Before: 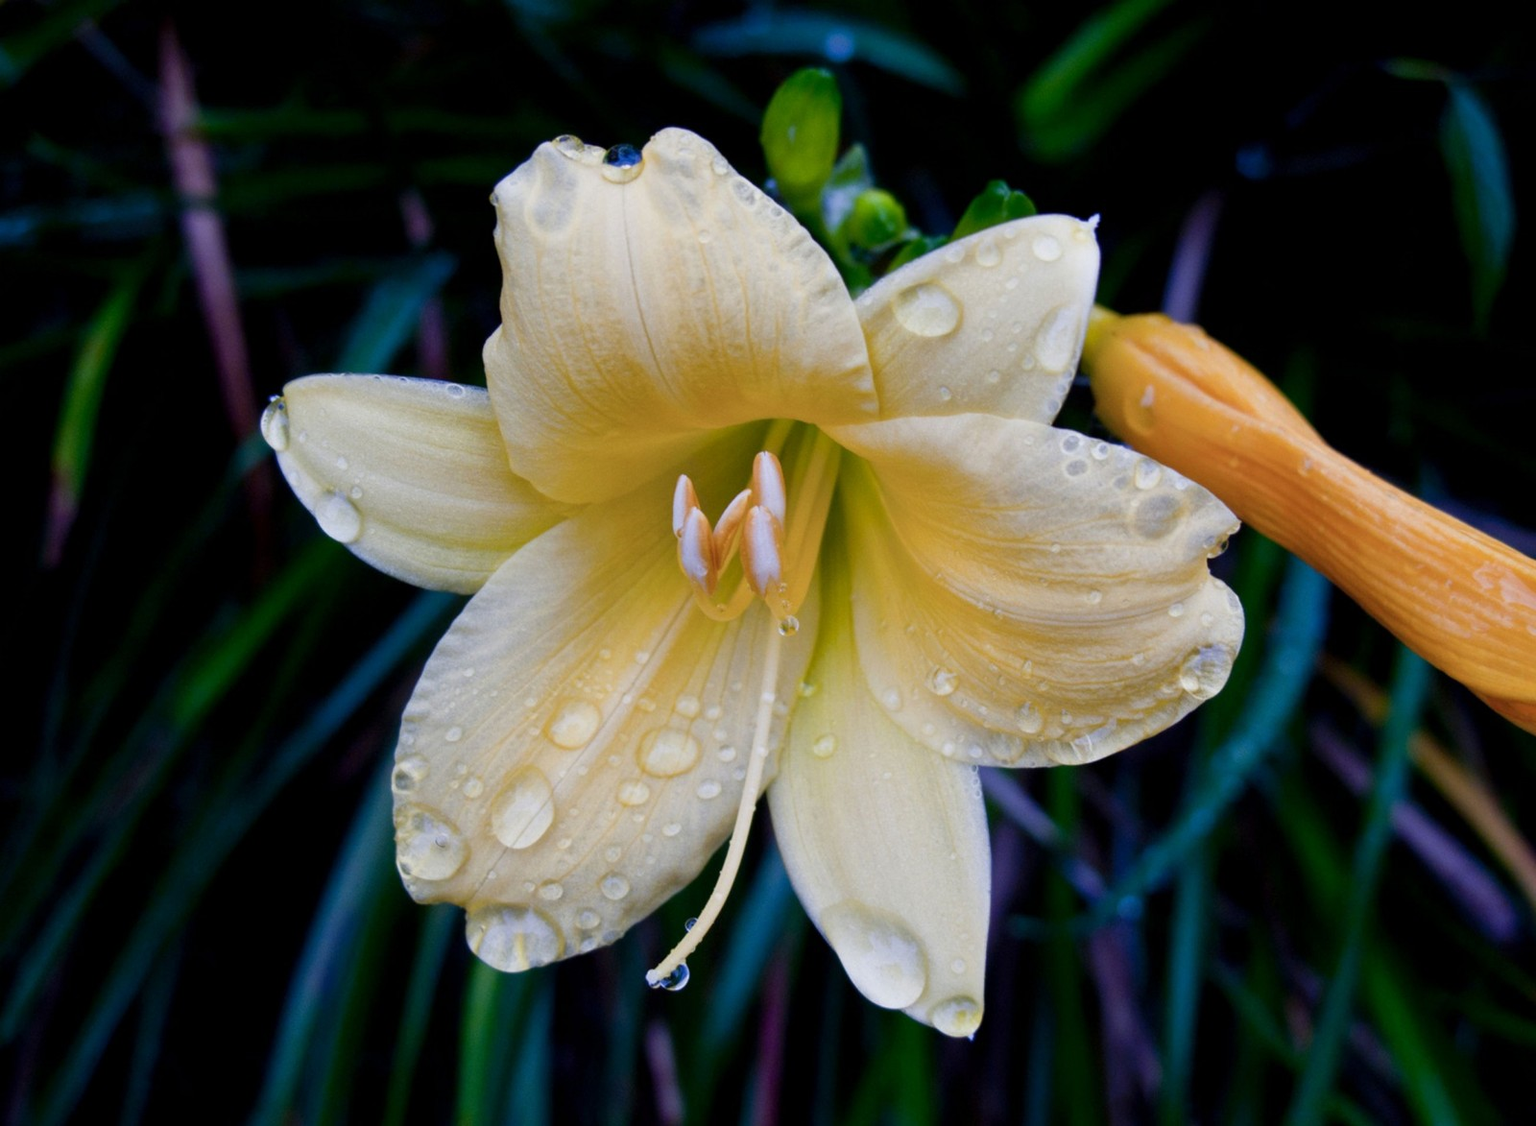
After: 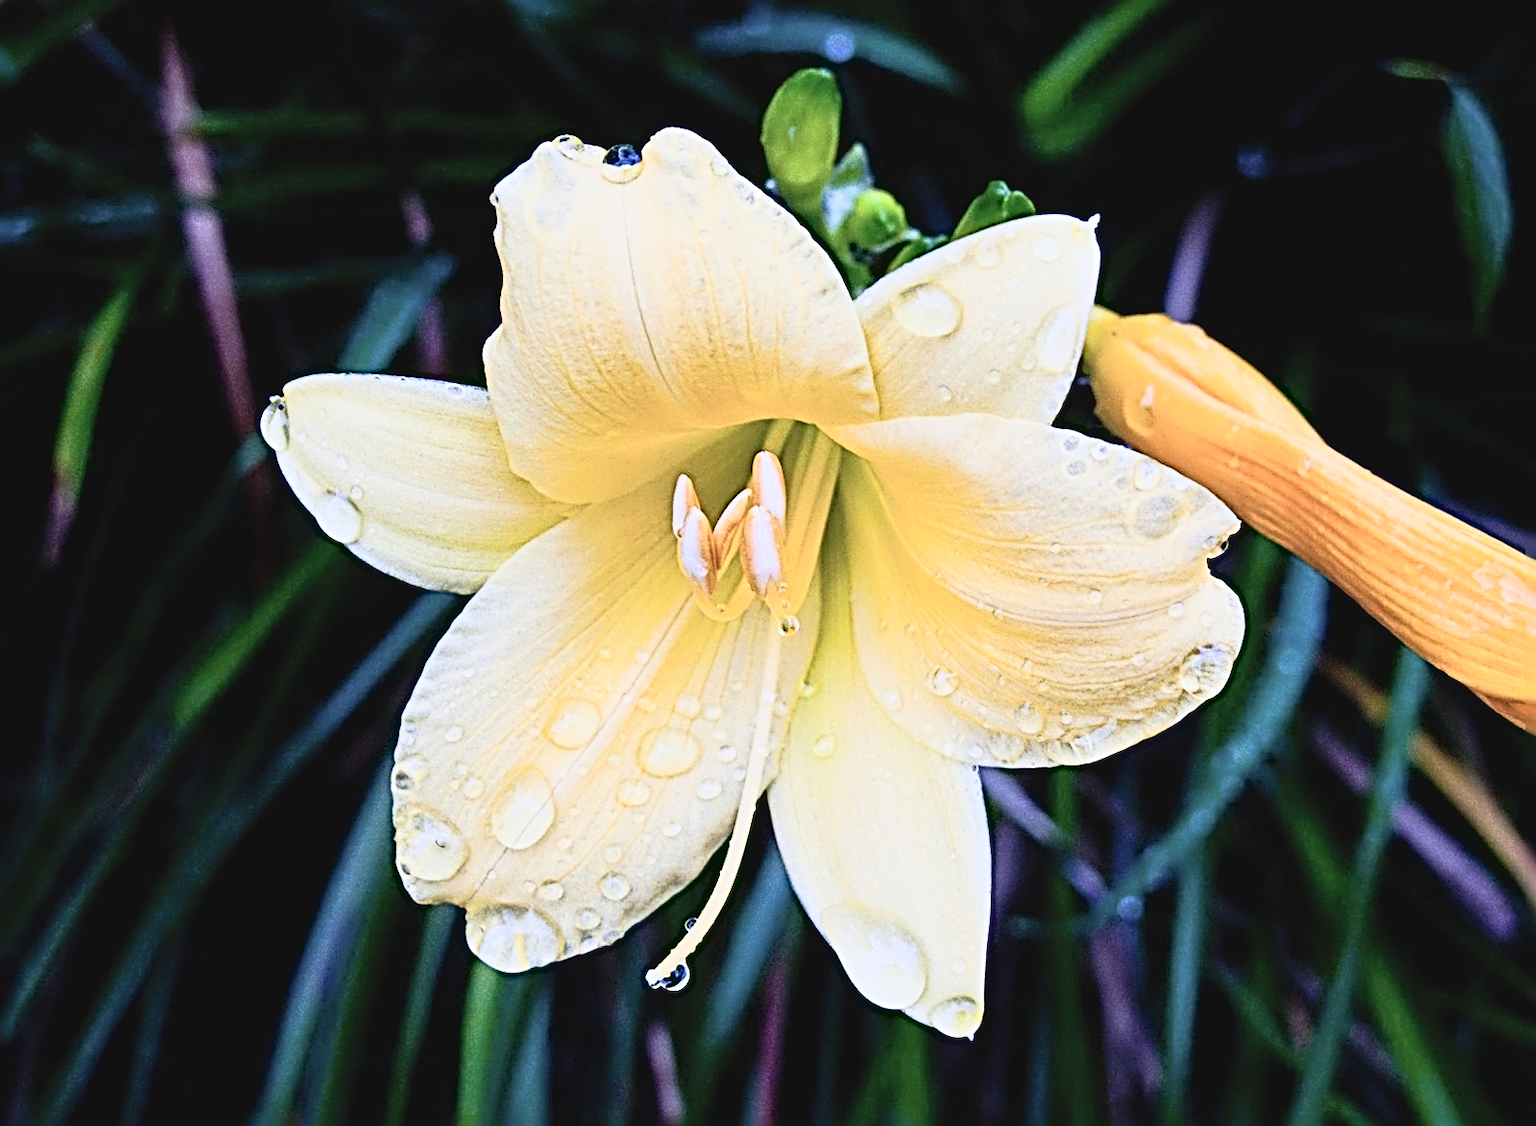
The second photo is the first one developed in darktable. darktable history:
tone curve: curves: ch0 [(0, 0.052) (0.207, 0.35) (0.392, 0.592) (0.54, 0.803) (0.725, 0.922) (0.99, 0.974)], color space Lab, independent channels, preserve colors none
sharpen: radius 4.001, amount 2
